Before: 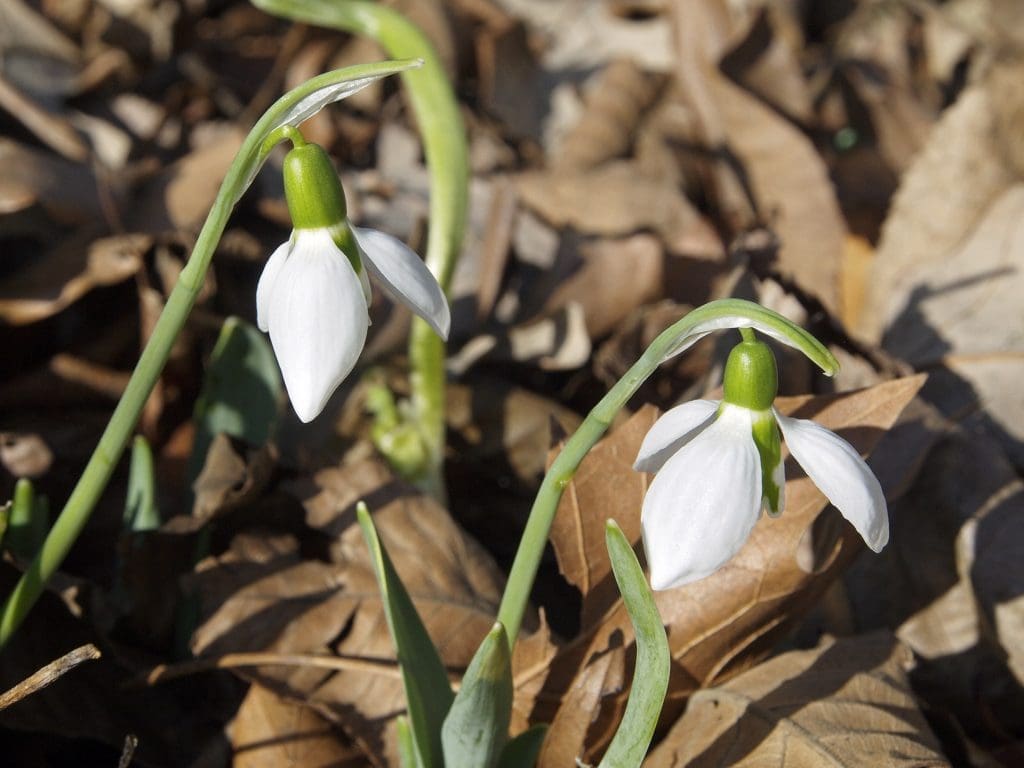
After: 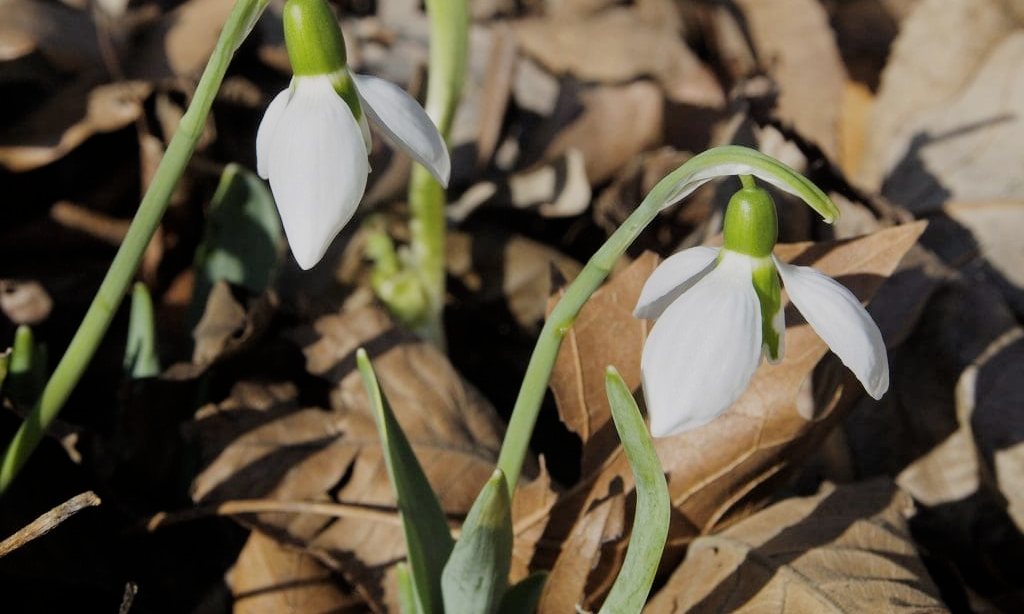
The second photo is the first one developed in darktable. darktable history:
crop and rotate: top 19.998%
filmic rgb: black relative exposure -7.65 EV, white relative exposure 4.56 EV, hardness 3.61
